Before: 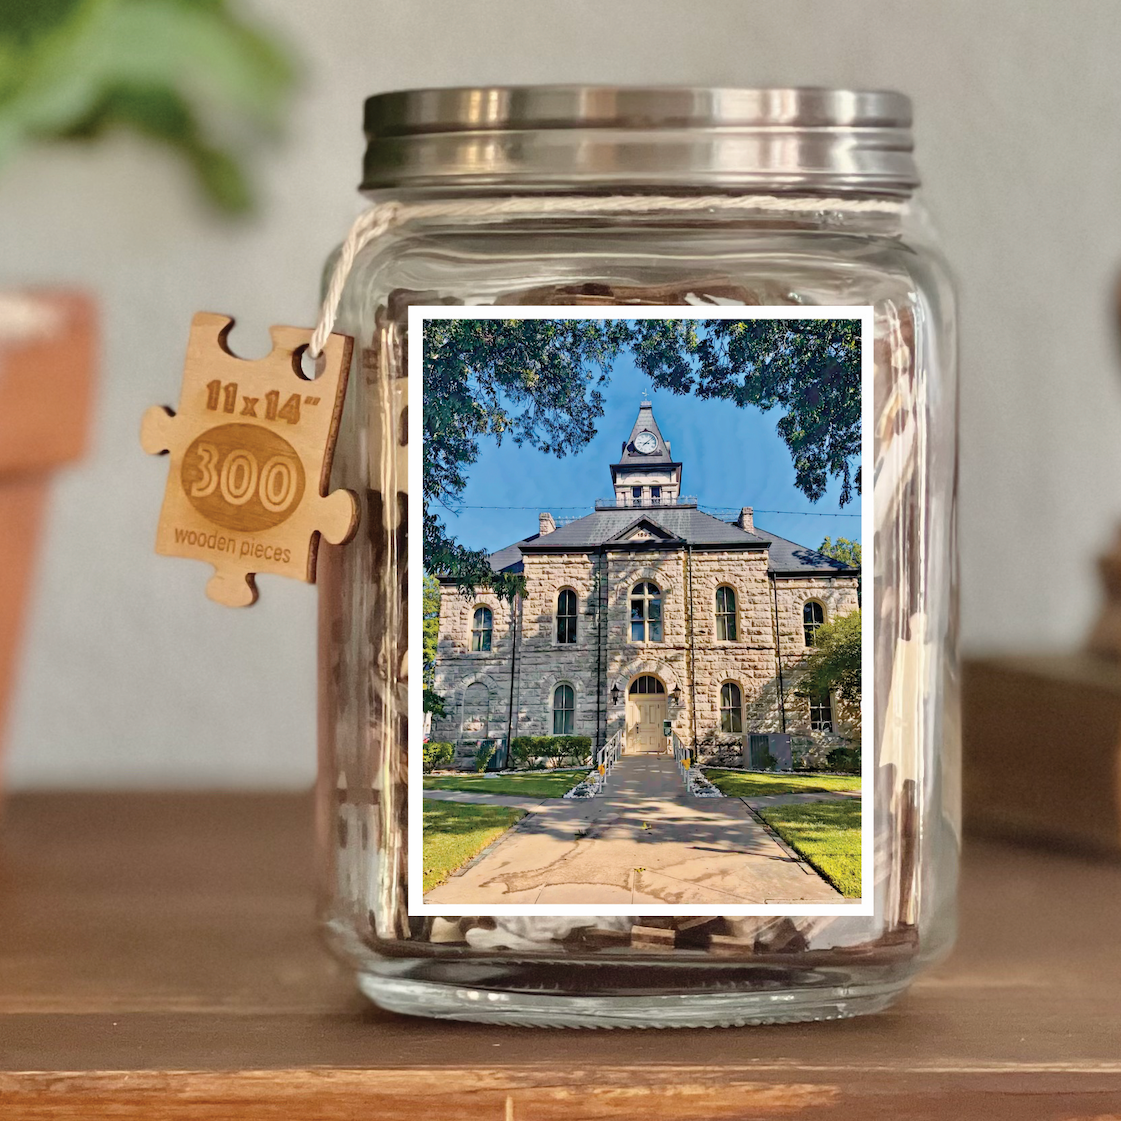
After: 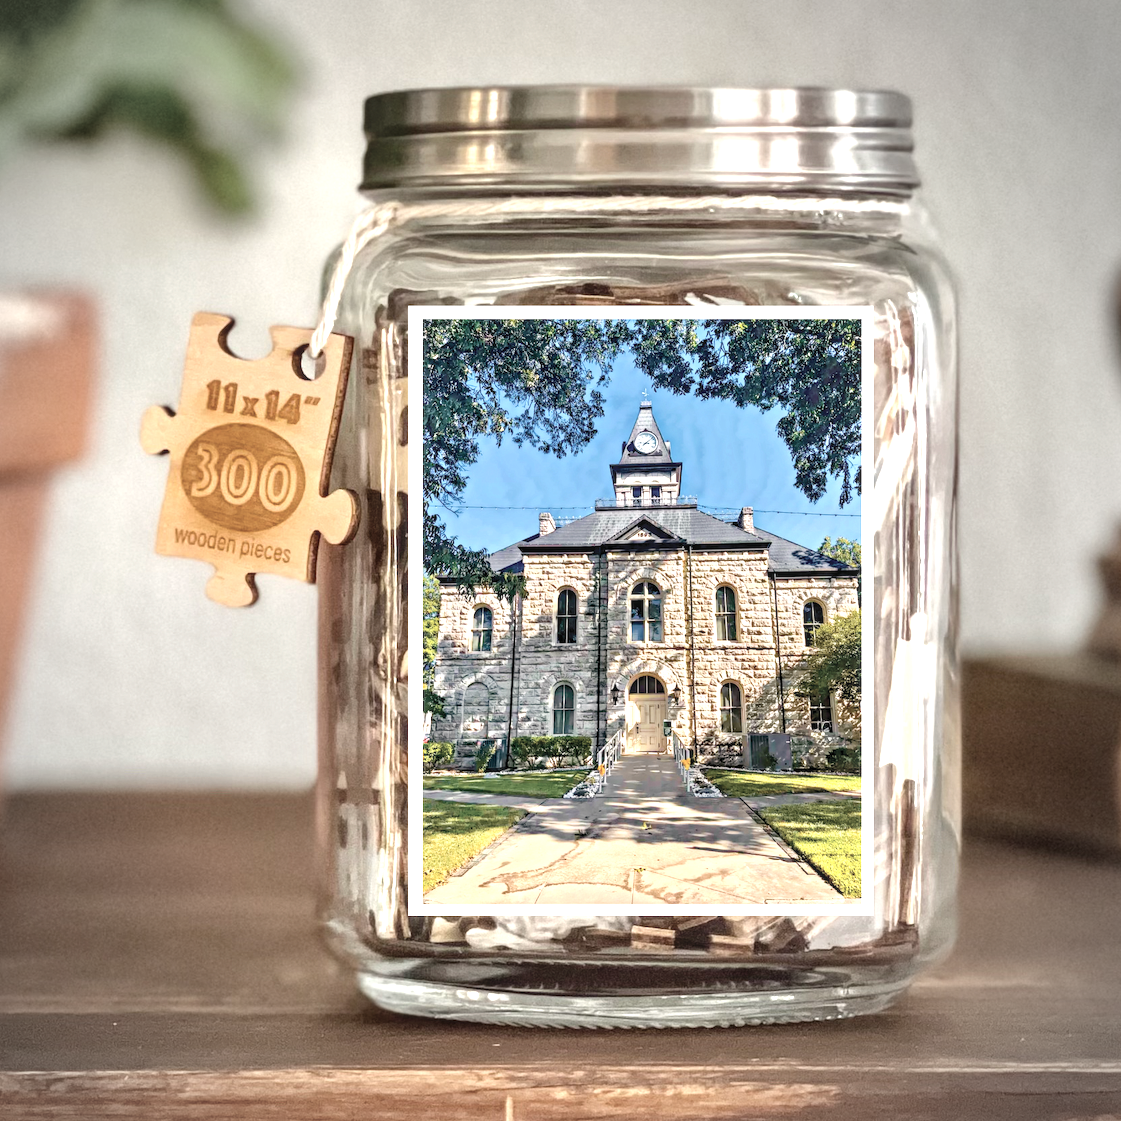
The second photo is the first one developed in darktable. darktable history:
local contrast: detail 130%
contrast brightness saturation: contrast 0.062, brightness -0.012, saturation -0.24
exposure: exposure 0.774 EV, compensate highlight preservation false
vignetting: on, module defaults
